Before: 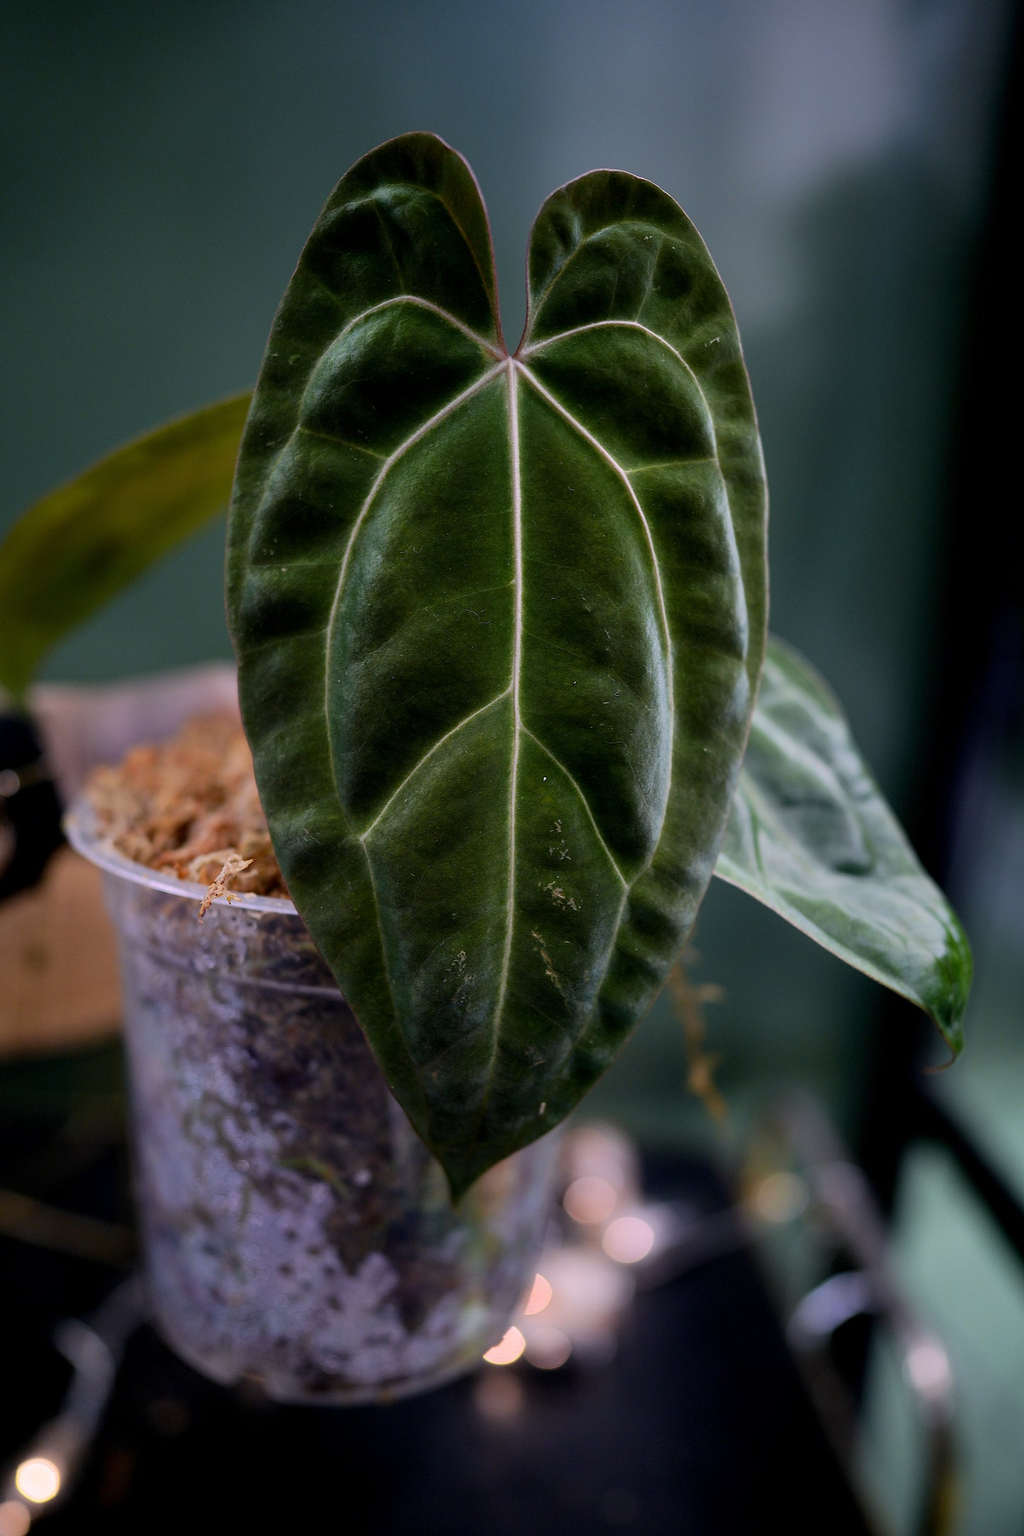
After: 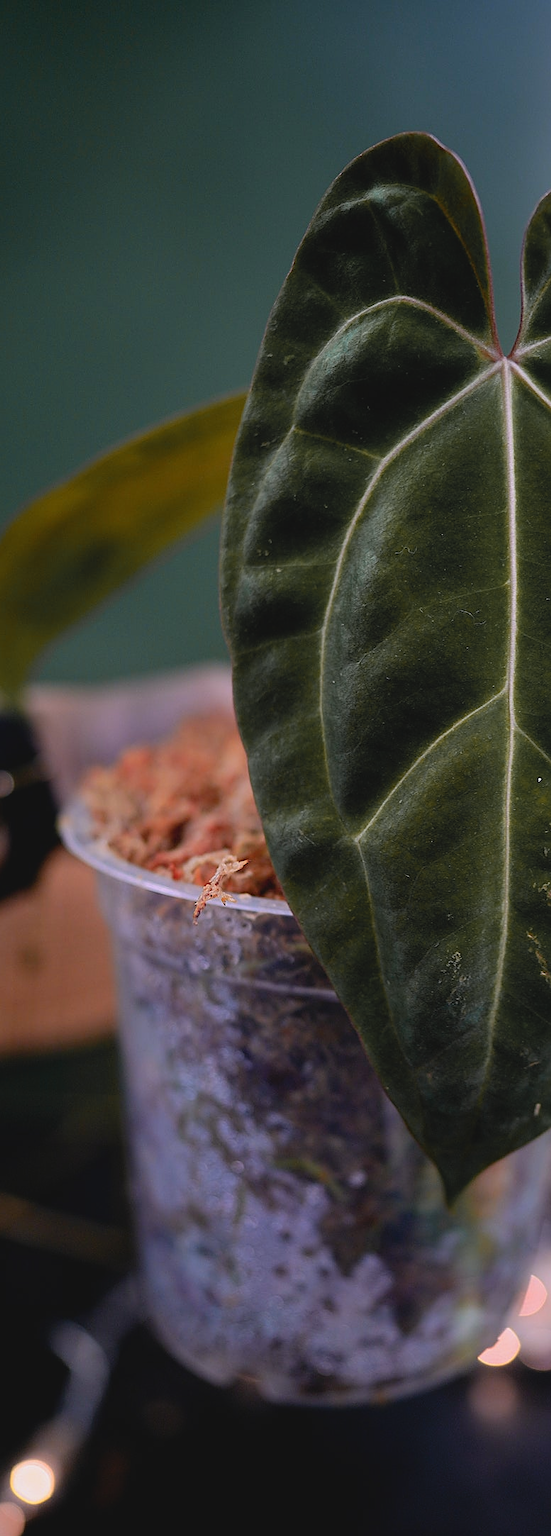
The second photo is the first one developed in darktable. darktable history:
crop: left 0.587%, right 45.588%, bottom 0.086%
contrast brightness saturation: contrast -0.11
sharpen: on, module defaults
color zones: curves: ch1 [(0.263, 0.53) (0.376, 0.287) (0.487, 0.512) (0.748, 0.547) (1, 0.513)]; ch2 [(0.262, 0.45) (0.751, 0.477)], mix 31.98%
